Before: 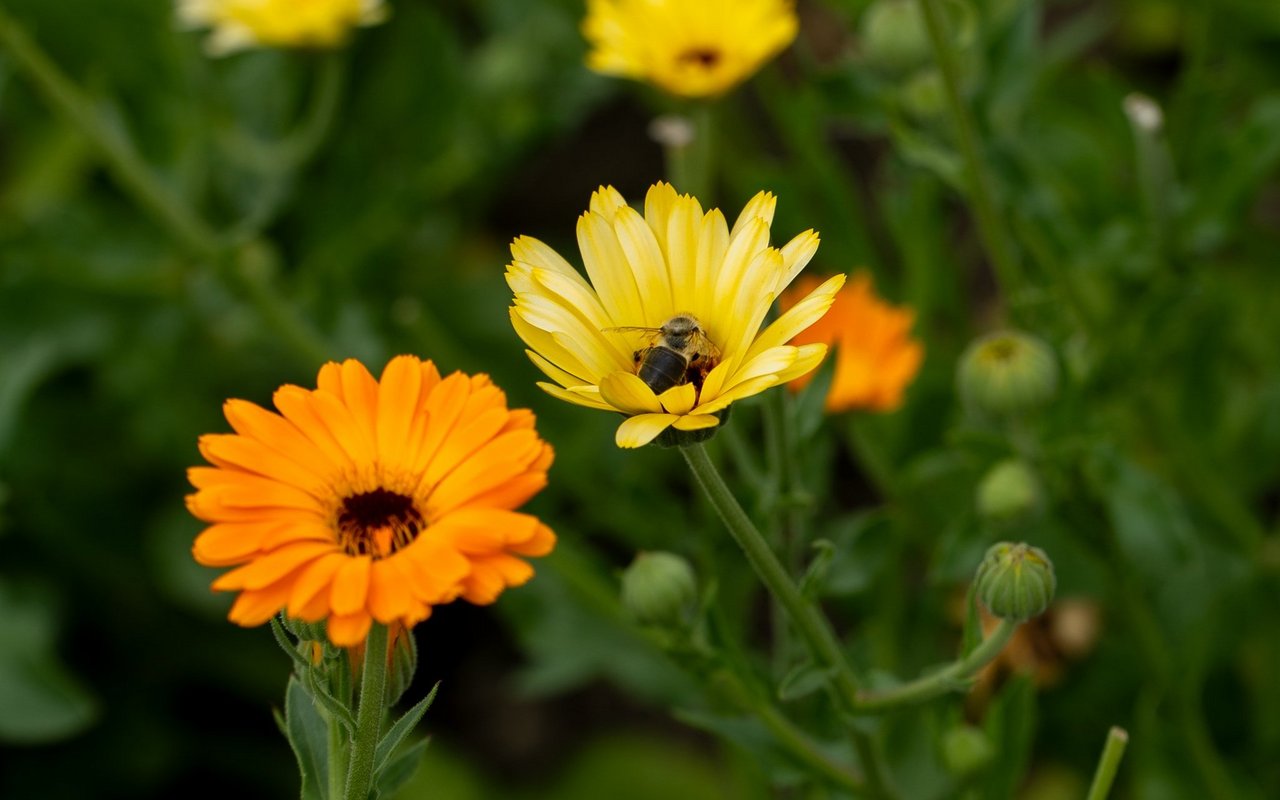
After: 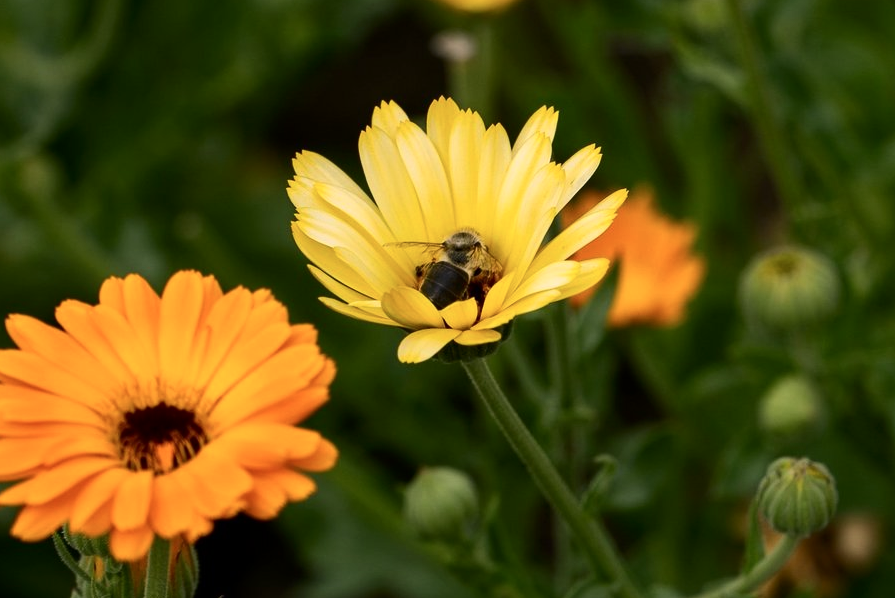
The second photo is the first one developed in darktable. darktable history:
crop and rotate: left 17.046%, top 10.659%, right 12.989%, bottom 14.553%
color correction: highlights a* 5.59, highlights b* 5.24, saturation 0.68
contrast brightness saturation: contrast 0.18, saturation 0.3
